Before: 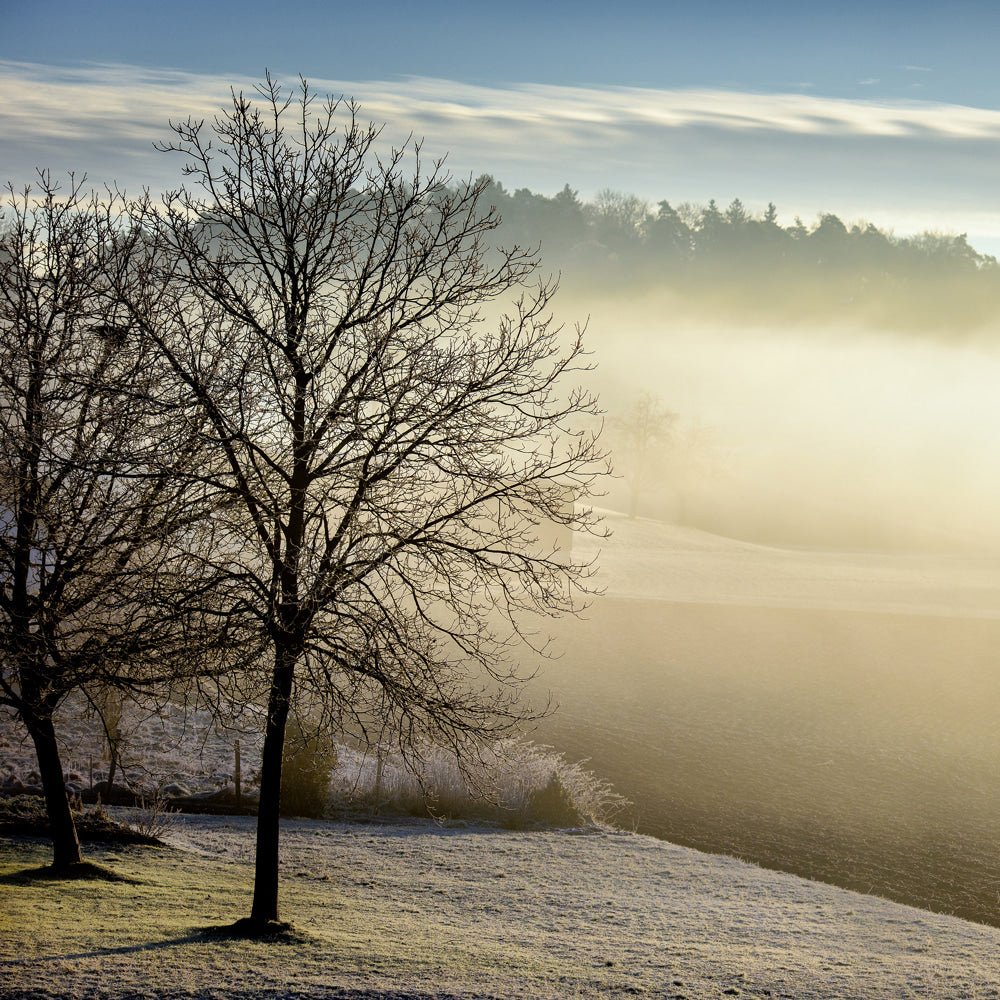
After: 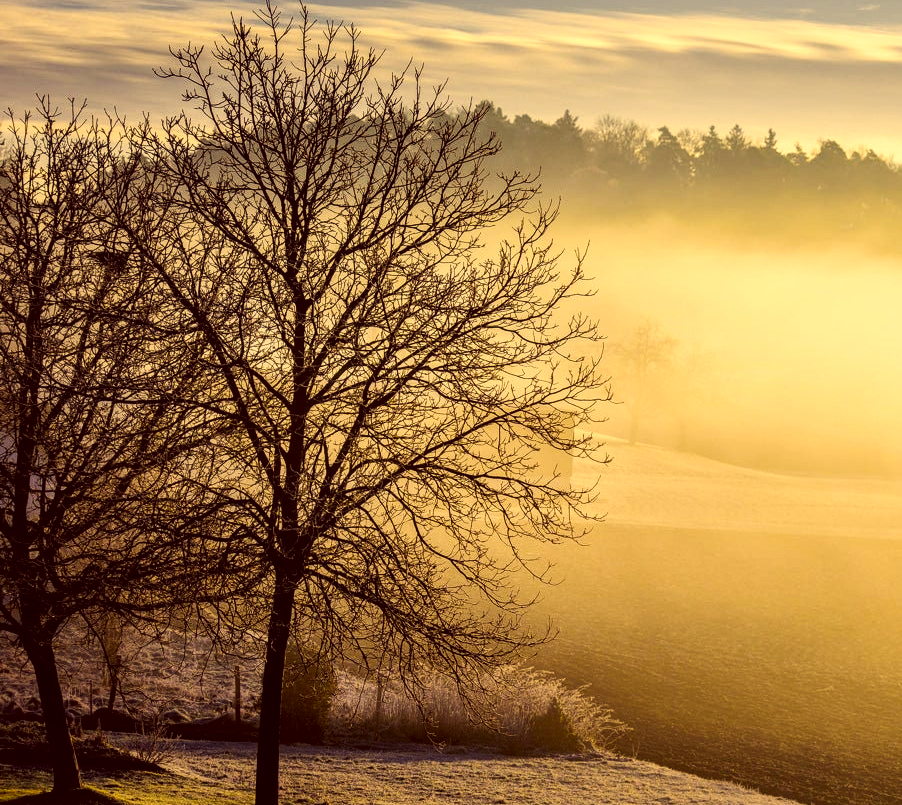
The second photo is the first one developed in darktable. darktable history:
tone curve: curves: ch0 [(0, 0) (0.003, 0.003) (0.011, 0.012) (0.025, 0.024) (0.044, 0.039) (0.069, 0.052) (0.1, 0.072) (0.136, 0.097) (0.177, 0.128) (0.224, 0.168) (0.277, 0.217) (0.335, 0.276) (0.399, 0.345) (0.468, 0.429) (0.543, 0.524) (0.623, 0.628) (0.709, 0.732) (0.801, 0.829) (0.898, 0.919) (1, 1)], preserve colors none
crop: top 7.49%, right 9.717%, bottom 11.943%
color correction: highlights a* 10.12, highlights b* 39.04, shadows a* 14.62, shadows b* 3.37
local contrast: on, module defaults
